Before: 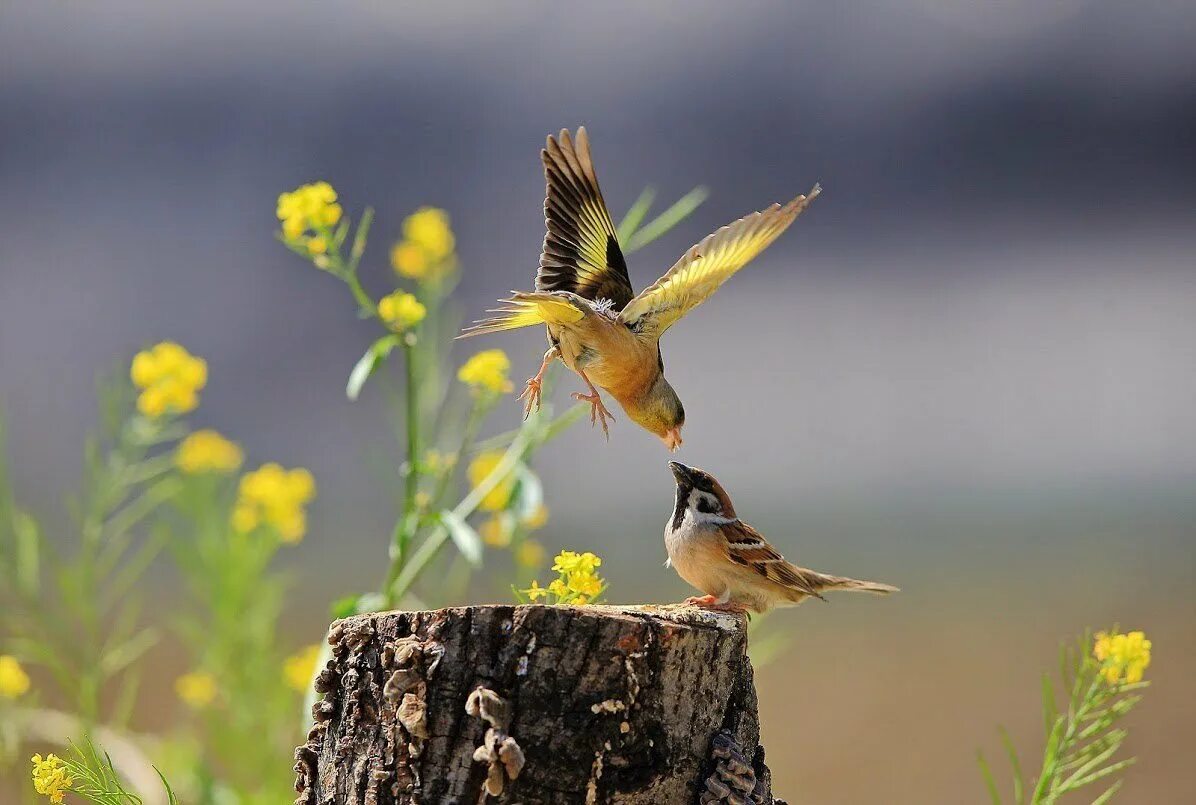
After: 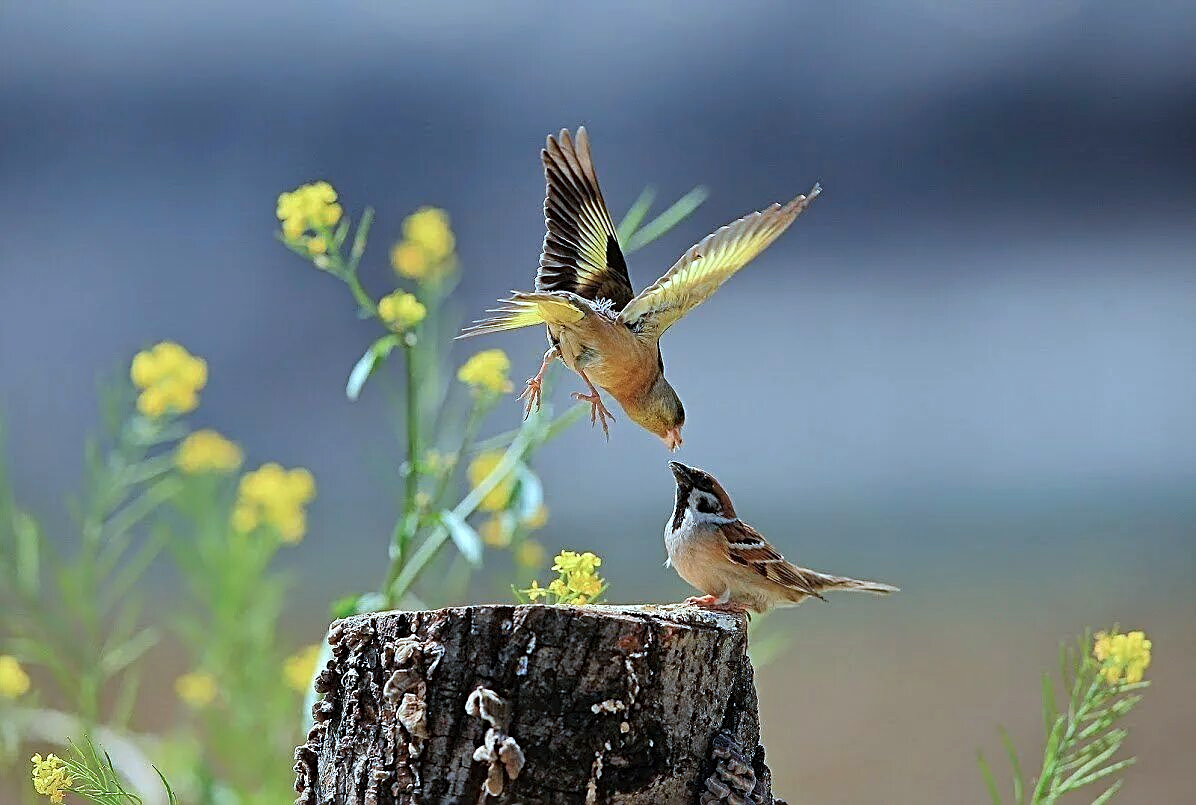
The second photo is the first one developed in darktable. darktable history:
sharpen: radius 2.552, amount 0.634
color correction: highlights a* -9.07, highlights b* -23.15
